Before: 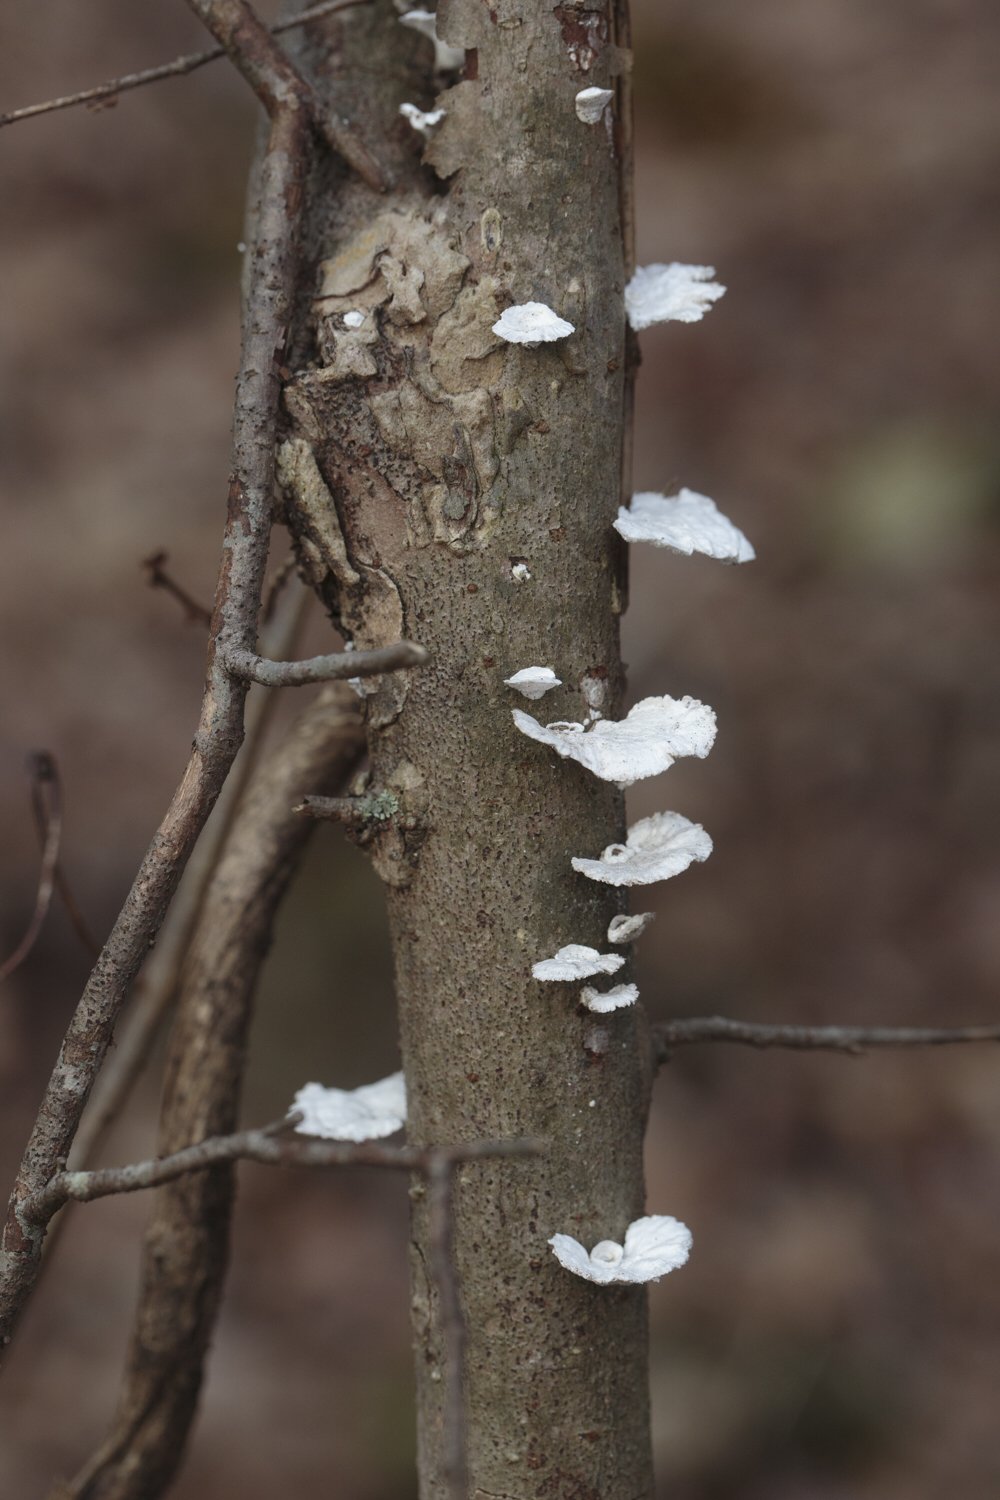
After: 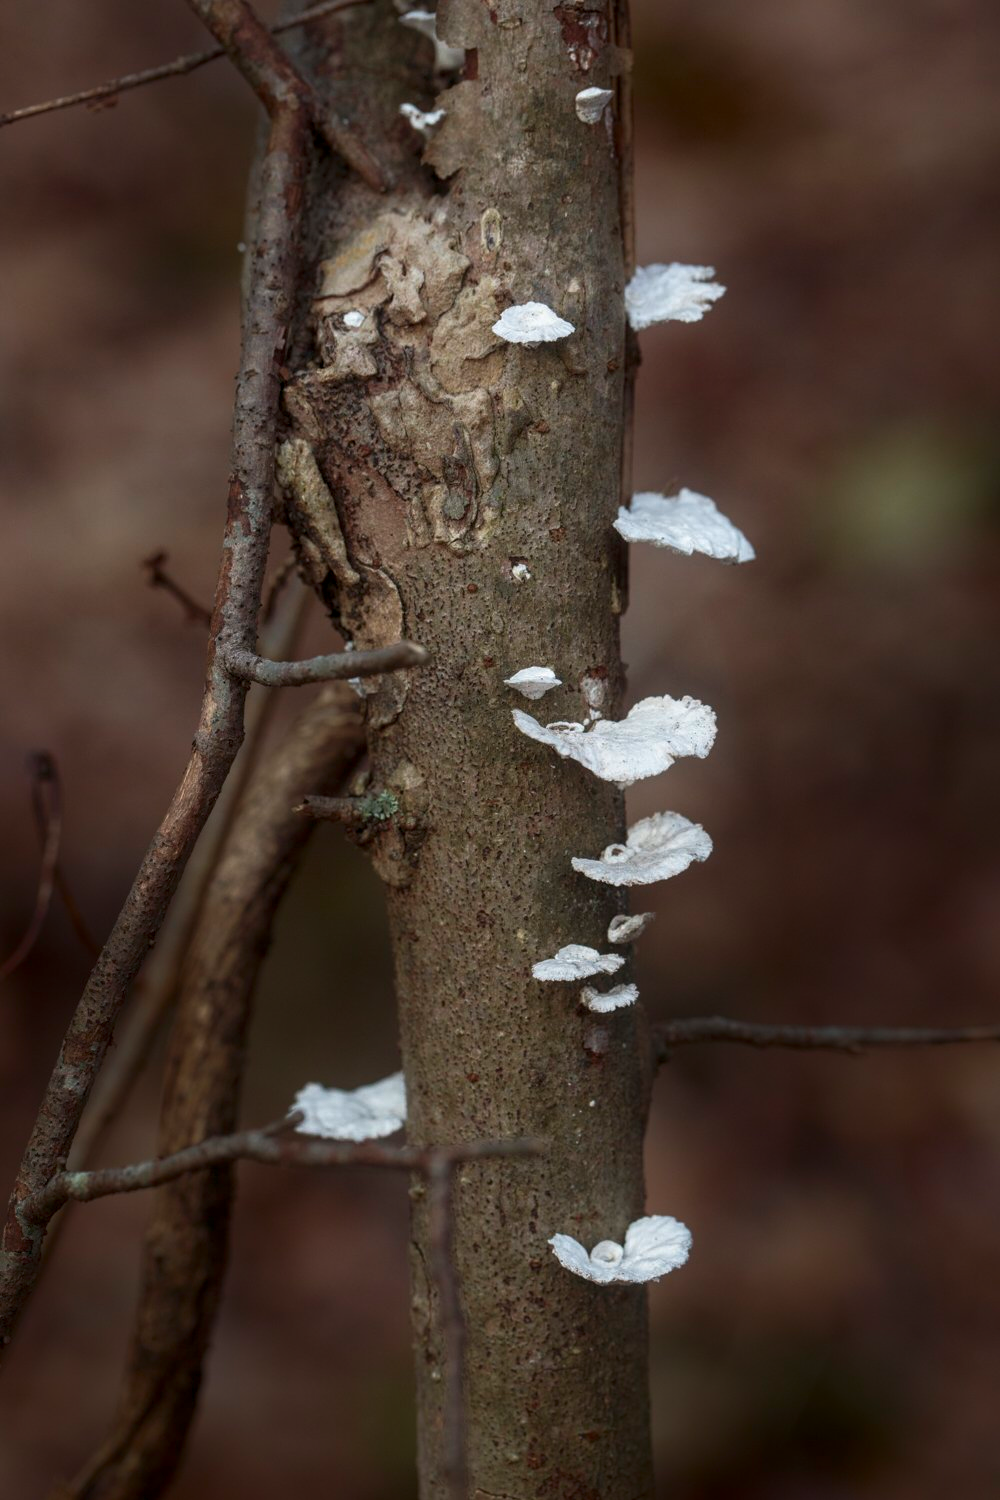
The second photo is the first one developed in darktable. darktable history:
shadows and highlights: shadows -88.03, highlights -35.45, shadows color adjustment 99.15%, highlights color adjustment 0%, soften with gaussian
velvia: strength 10%
exposure: compensate highlight preservation false
local contrast: on, module defaults
